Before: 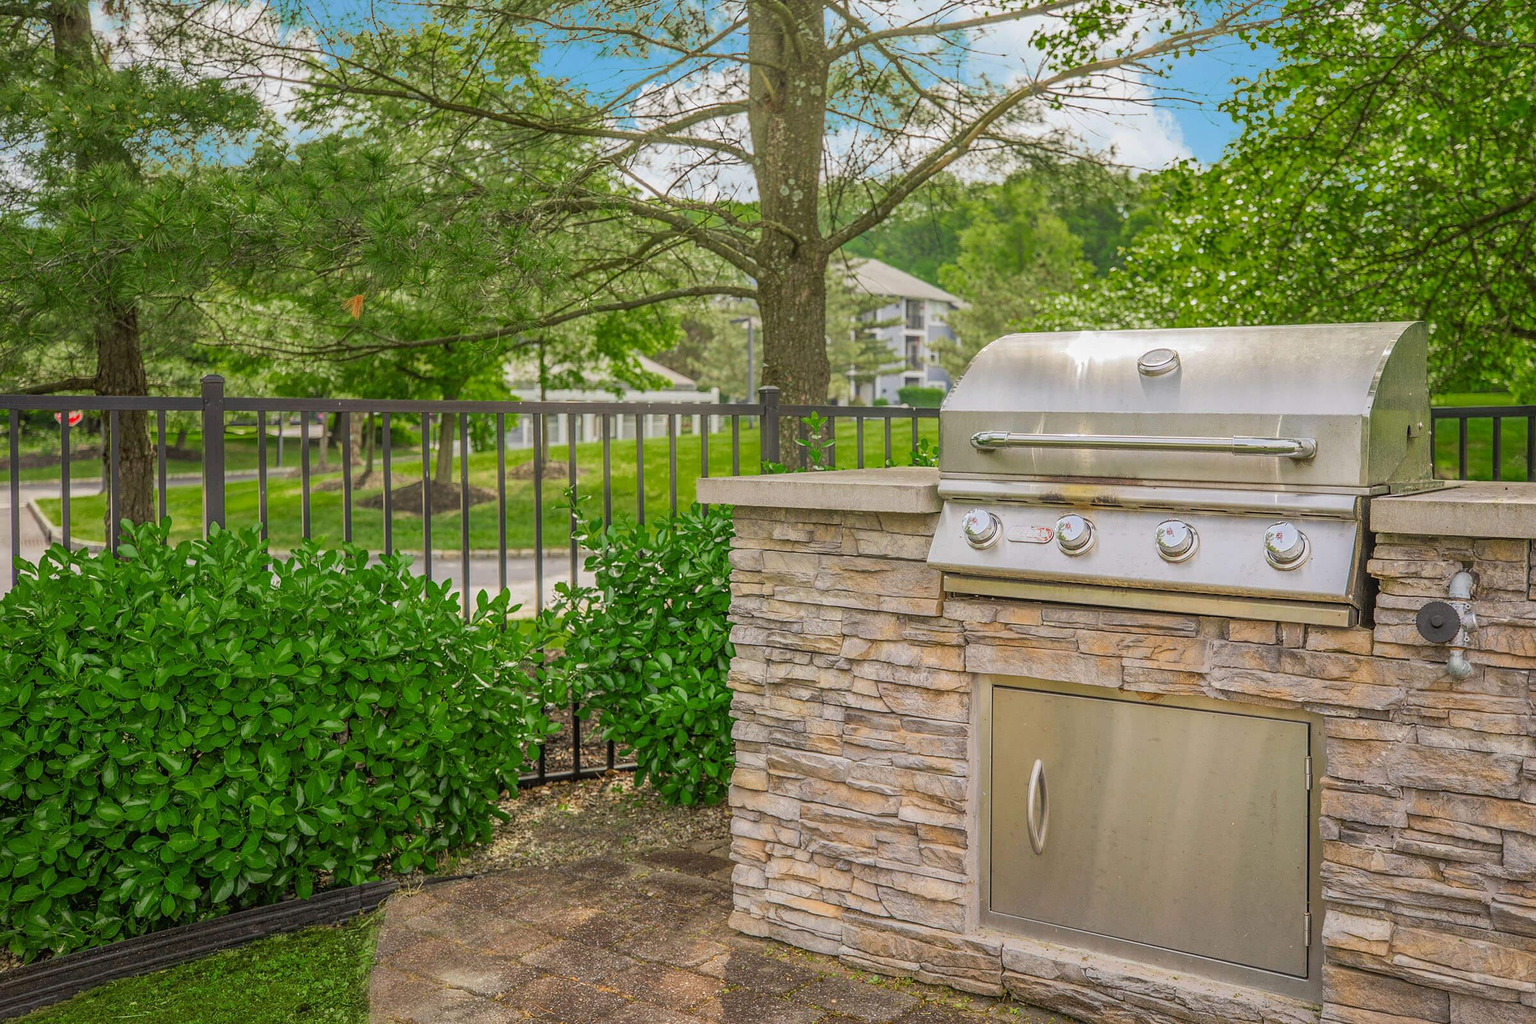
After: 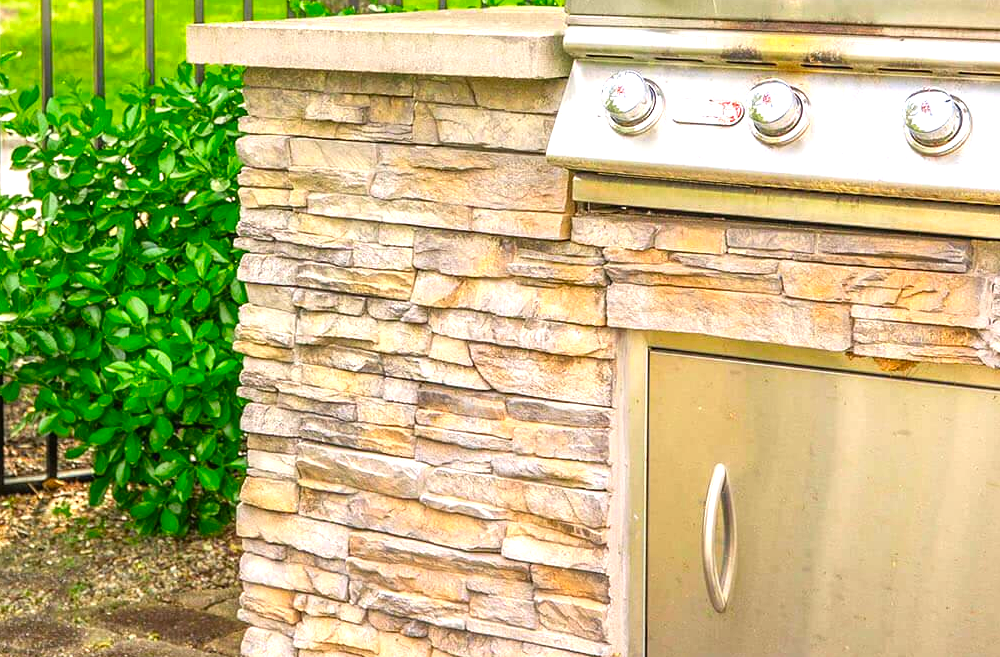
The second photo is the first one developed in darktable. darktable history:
crop: left 37.601%, top 45.244%, right 20.694%, bottom 13.688%
levels: levels [0, 0.374, 0.749]
contrast brightness saturation: contrast 0.086, saturation 0.274
